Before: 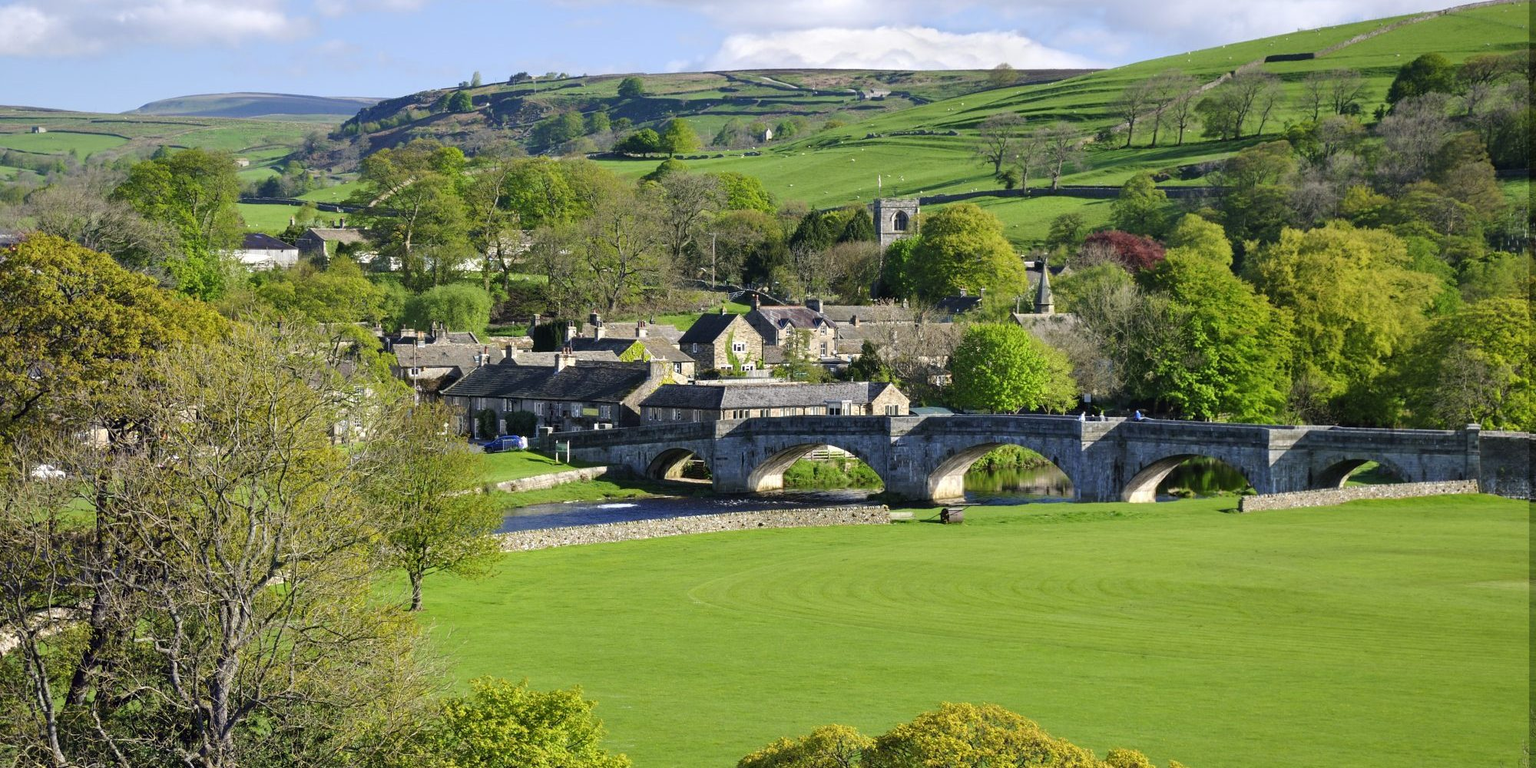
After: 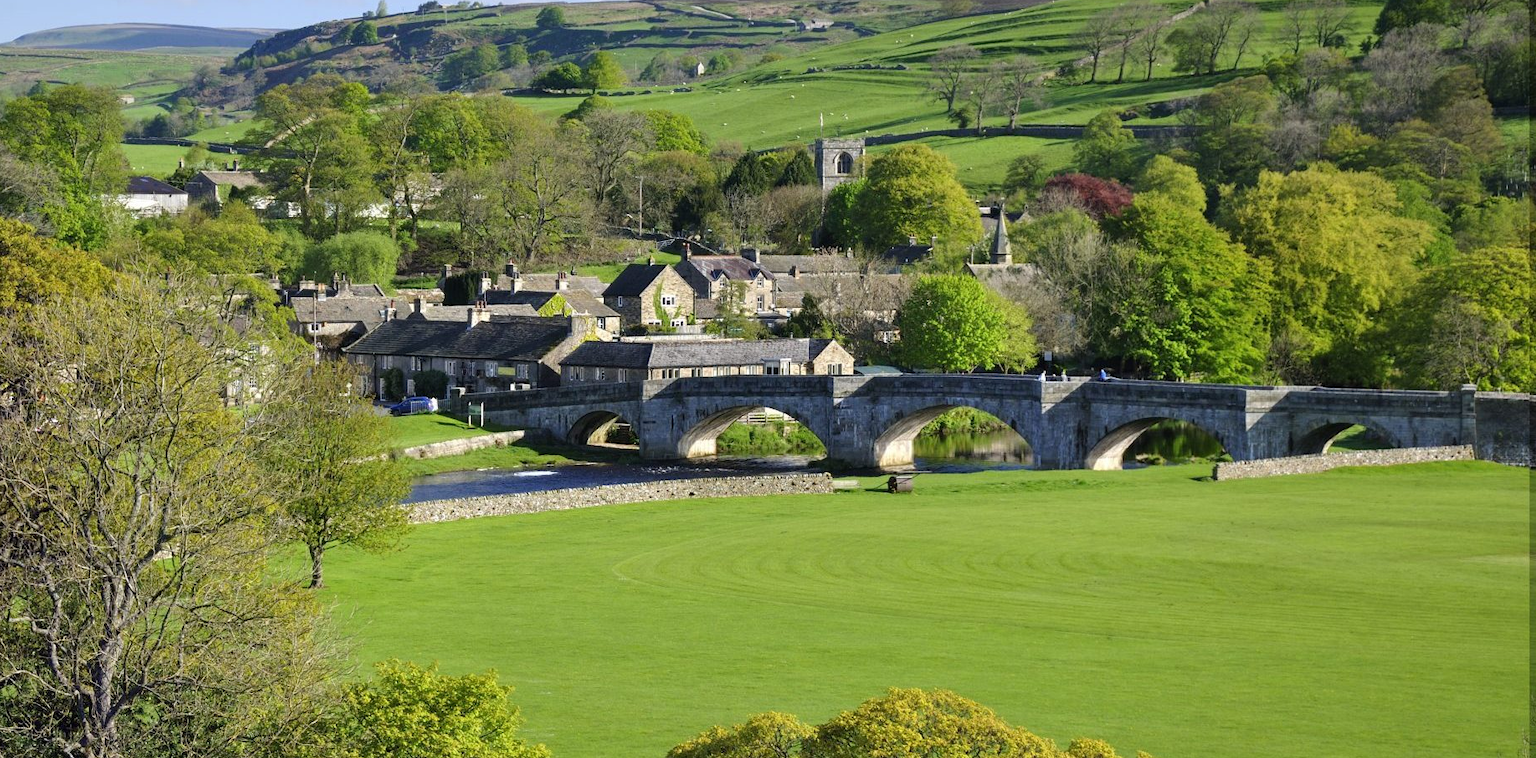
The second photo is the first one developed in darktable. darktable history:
crop and rotate: left 8.22%, top 9.342%
